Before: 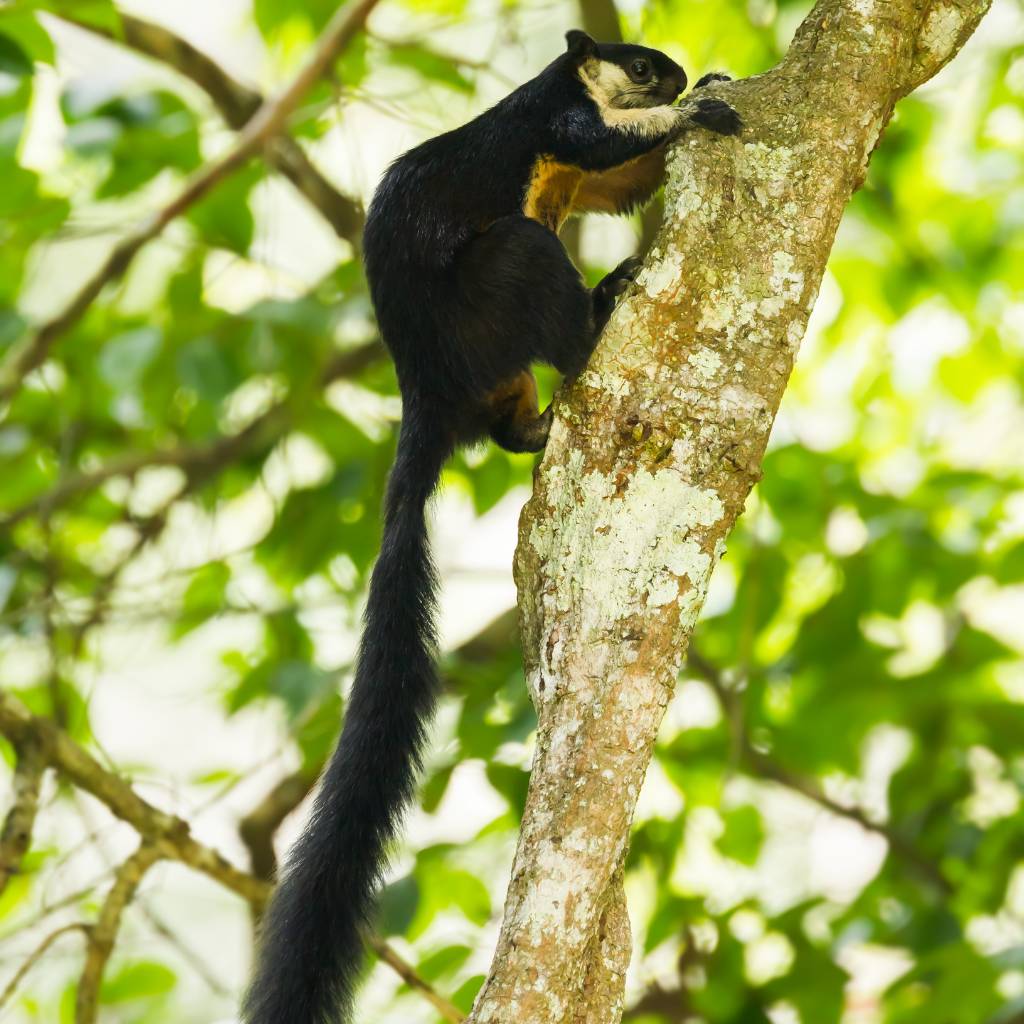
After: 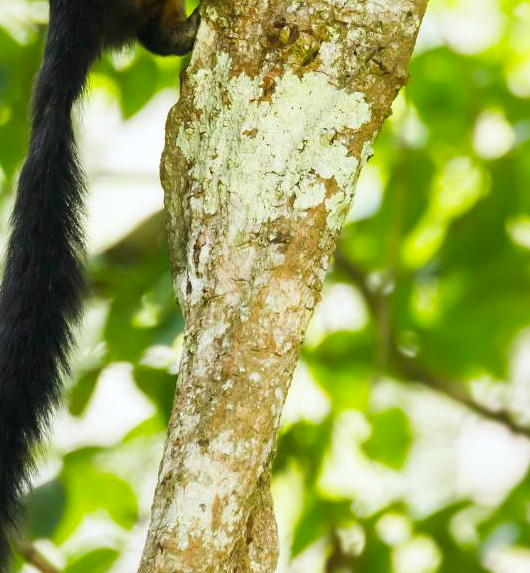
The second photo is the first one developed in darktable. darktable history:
haze removal: compatibility mode true, adaptive false
crop: left 34.479%, top 38.822%, right 13.718%, bottom 5.172%
white balance: red 0.982, blue 1.018
